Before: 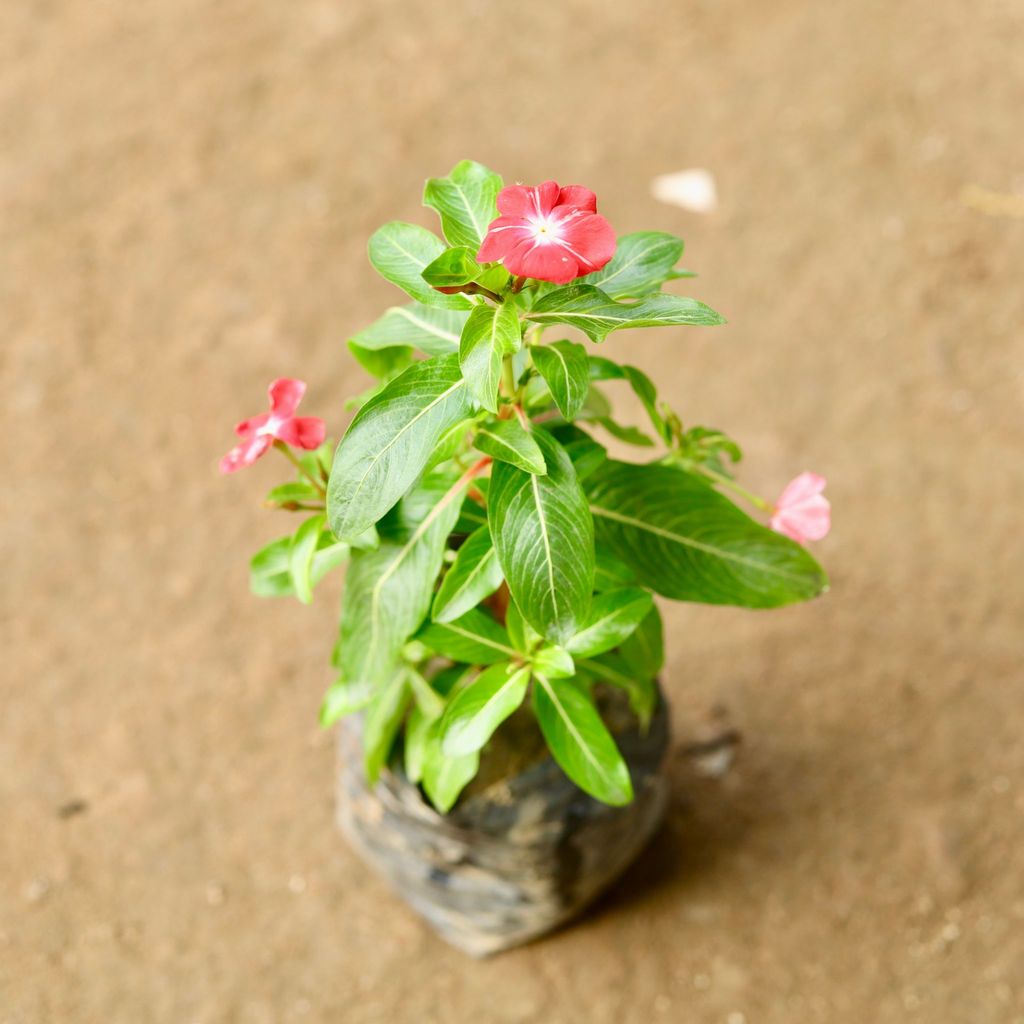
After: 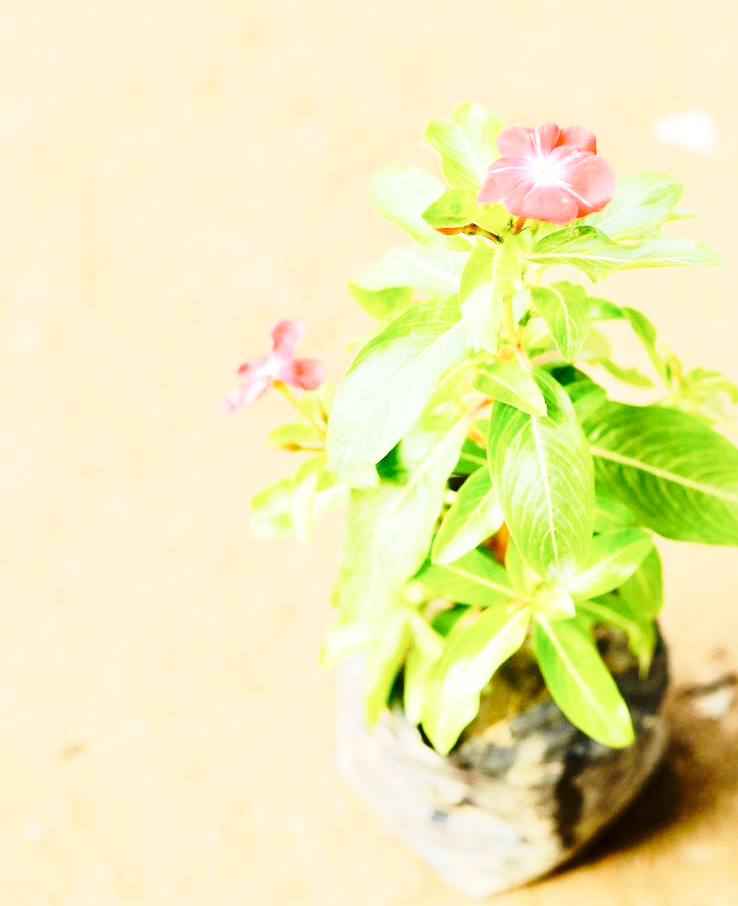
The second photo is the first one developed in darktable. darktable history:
crop: top 5.801%, right 27.858%, bottom 5.643%
contrast brightness saturation: saturation -0.102
exposure: black level correction 0.001, compensate highlight preservation false
base curve: curves: ch0 [(0, 0) (0.028, 0.03) (0.121, 0.232) (0.46, 0.748) (0.859, 0.968) (1, 1)], preserve colors none
tone equalizer: -7 EV 0.155 EV, -6 EV 0.633 EV, -5 EV 1.18 EV, -4 EV 1.36 EV, -3 EV 1.18 EV, -2 EV 0.6 EV, -1 EV 0.153 EV, edges refinement/feathering 500, mask exposure compensation -1.57 EV, preserve details no
